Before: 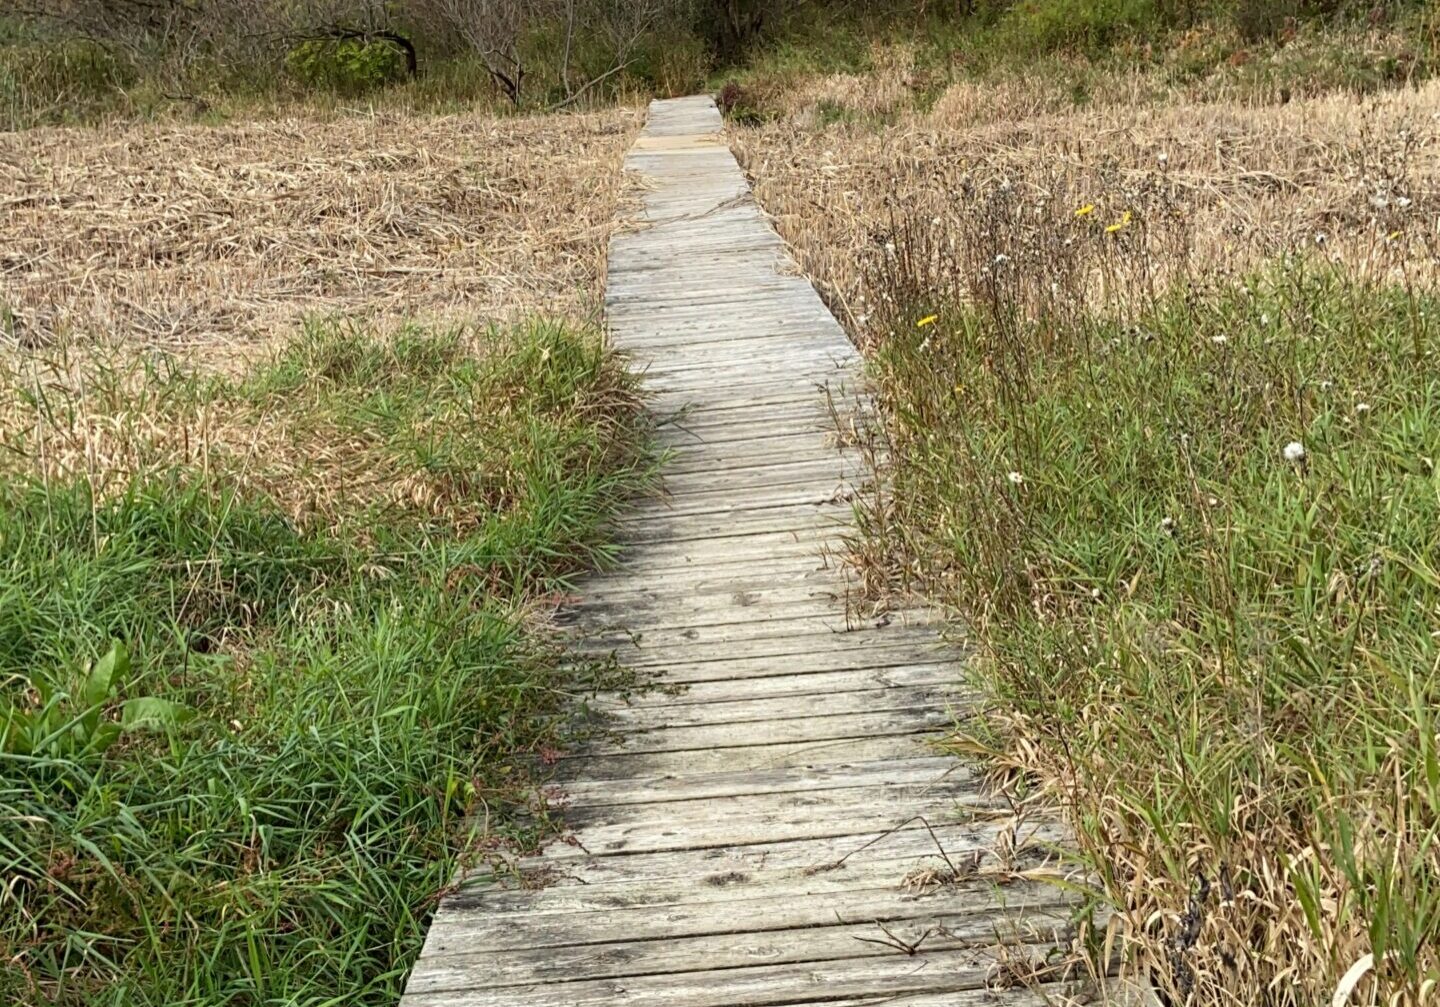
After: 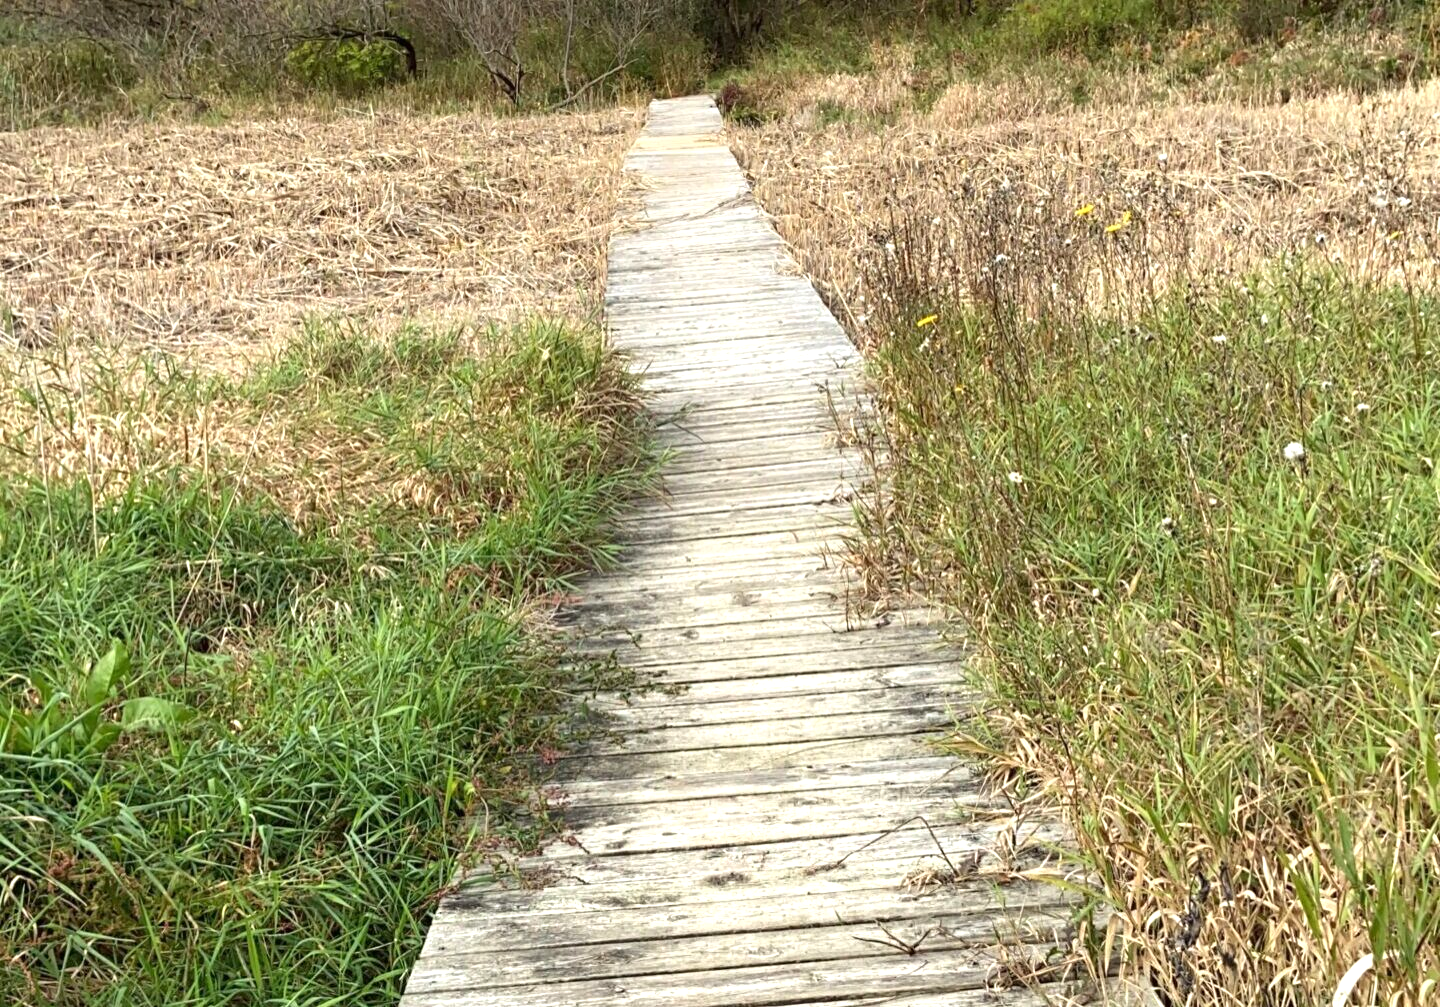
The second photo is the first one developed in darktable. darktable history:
exposure: exposure 0.56 EV, compensate highlight preservation false
color zones: mix -95.28%
